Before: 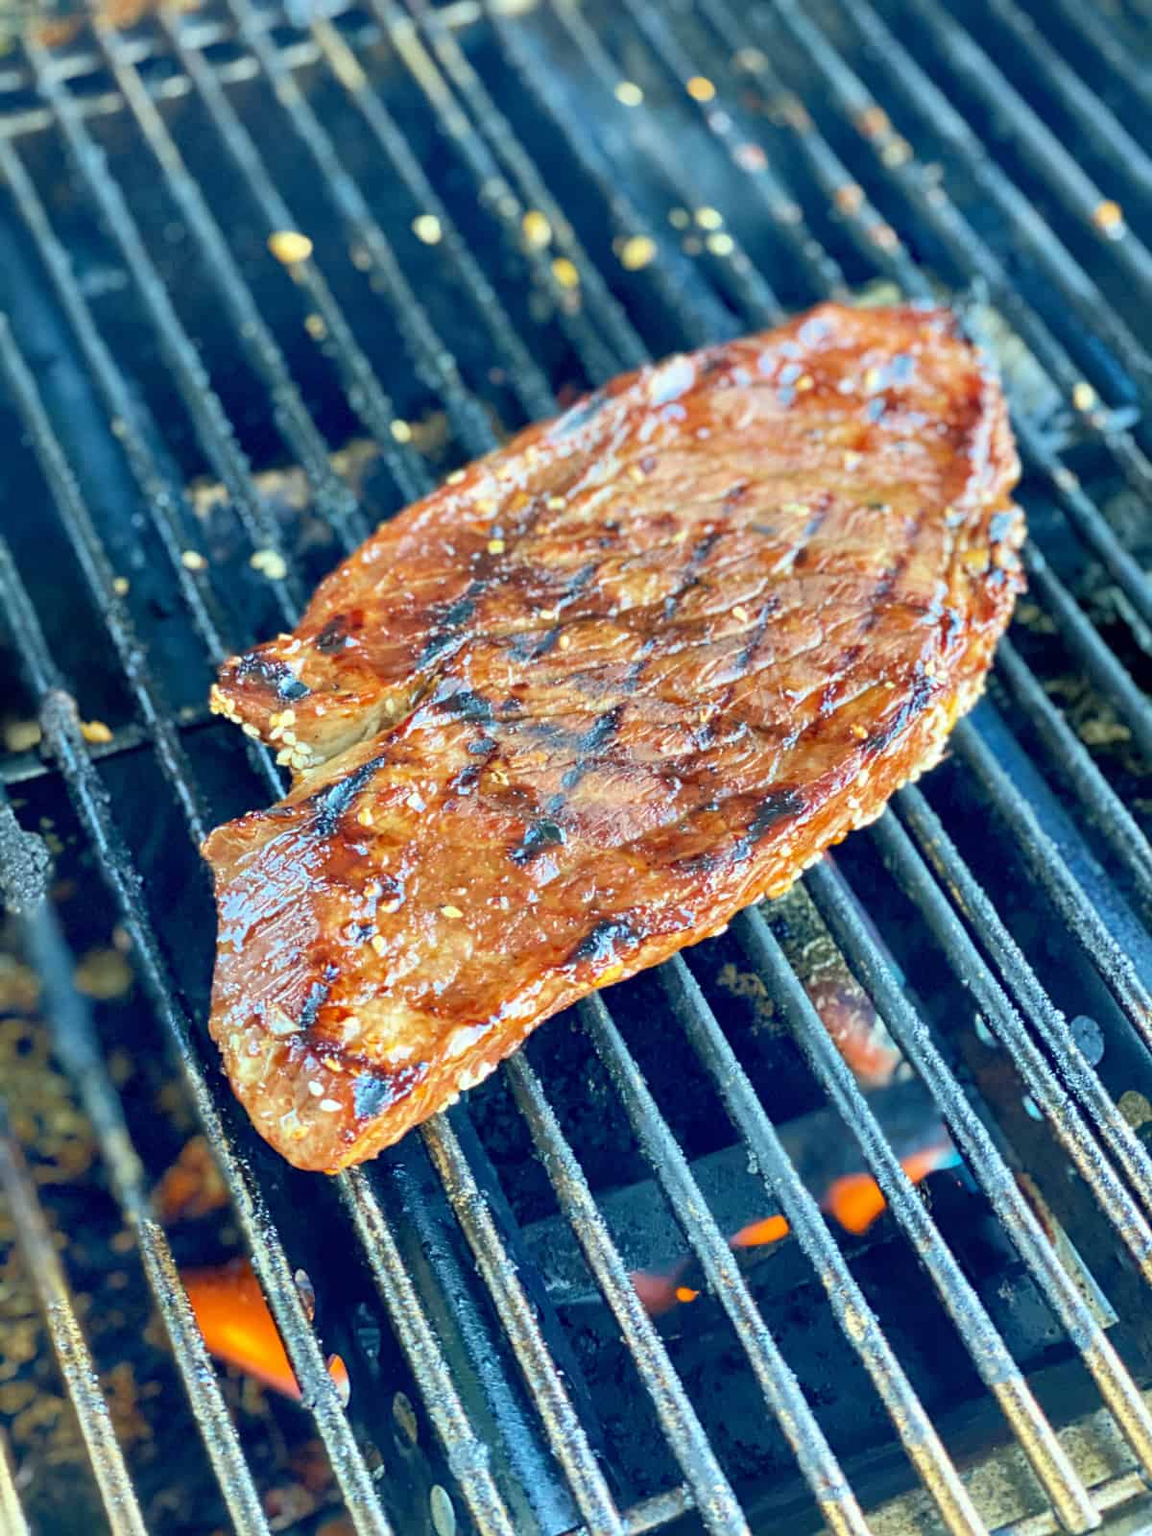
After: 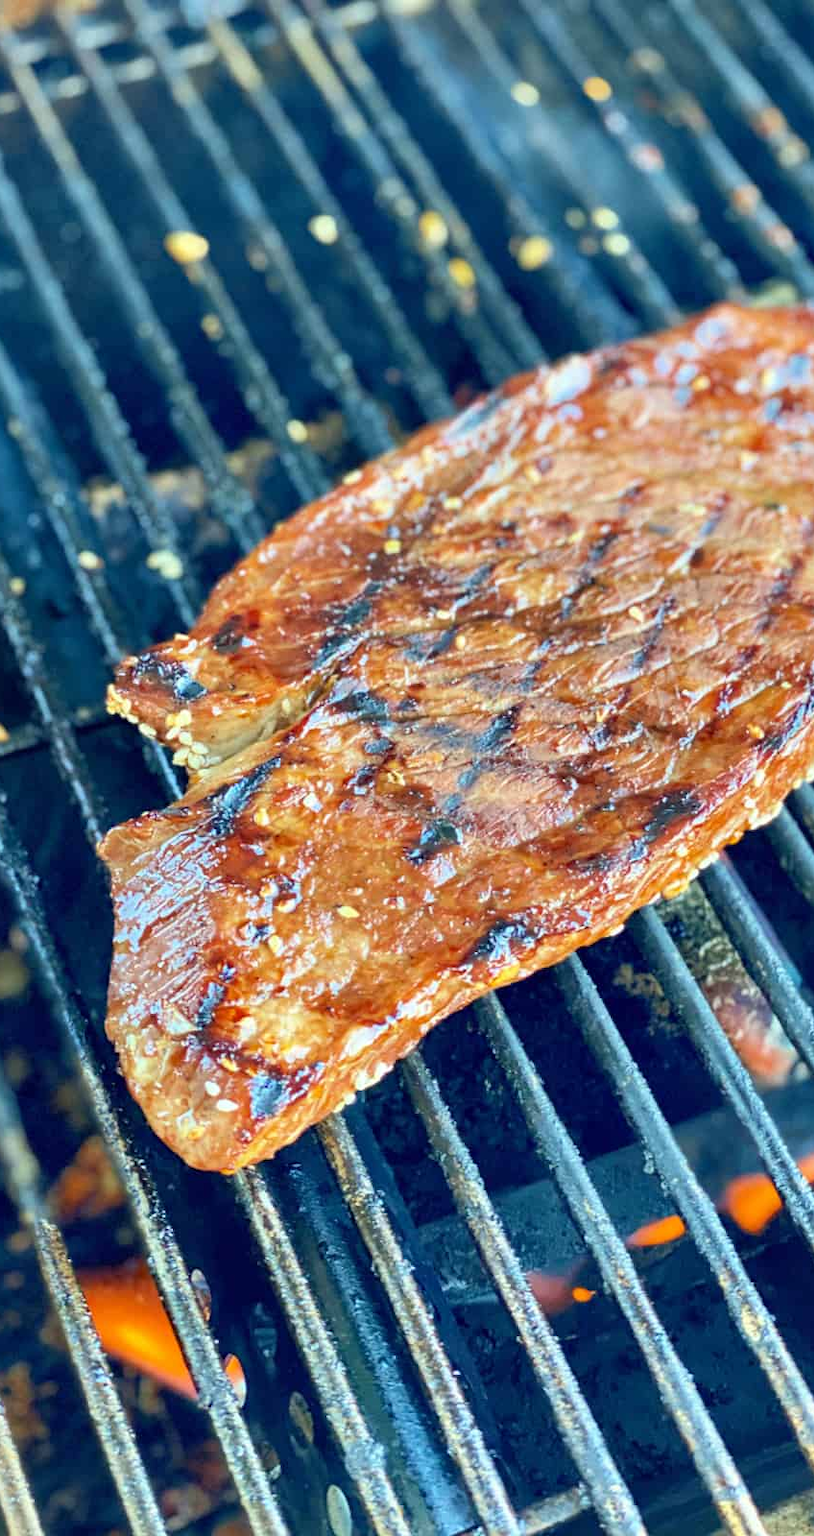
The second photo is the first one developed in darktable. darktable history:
crop and rotate: left 9.061%, right 20.249%
